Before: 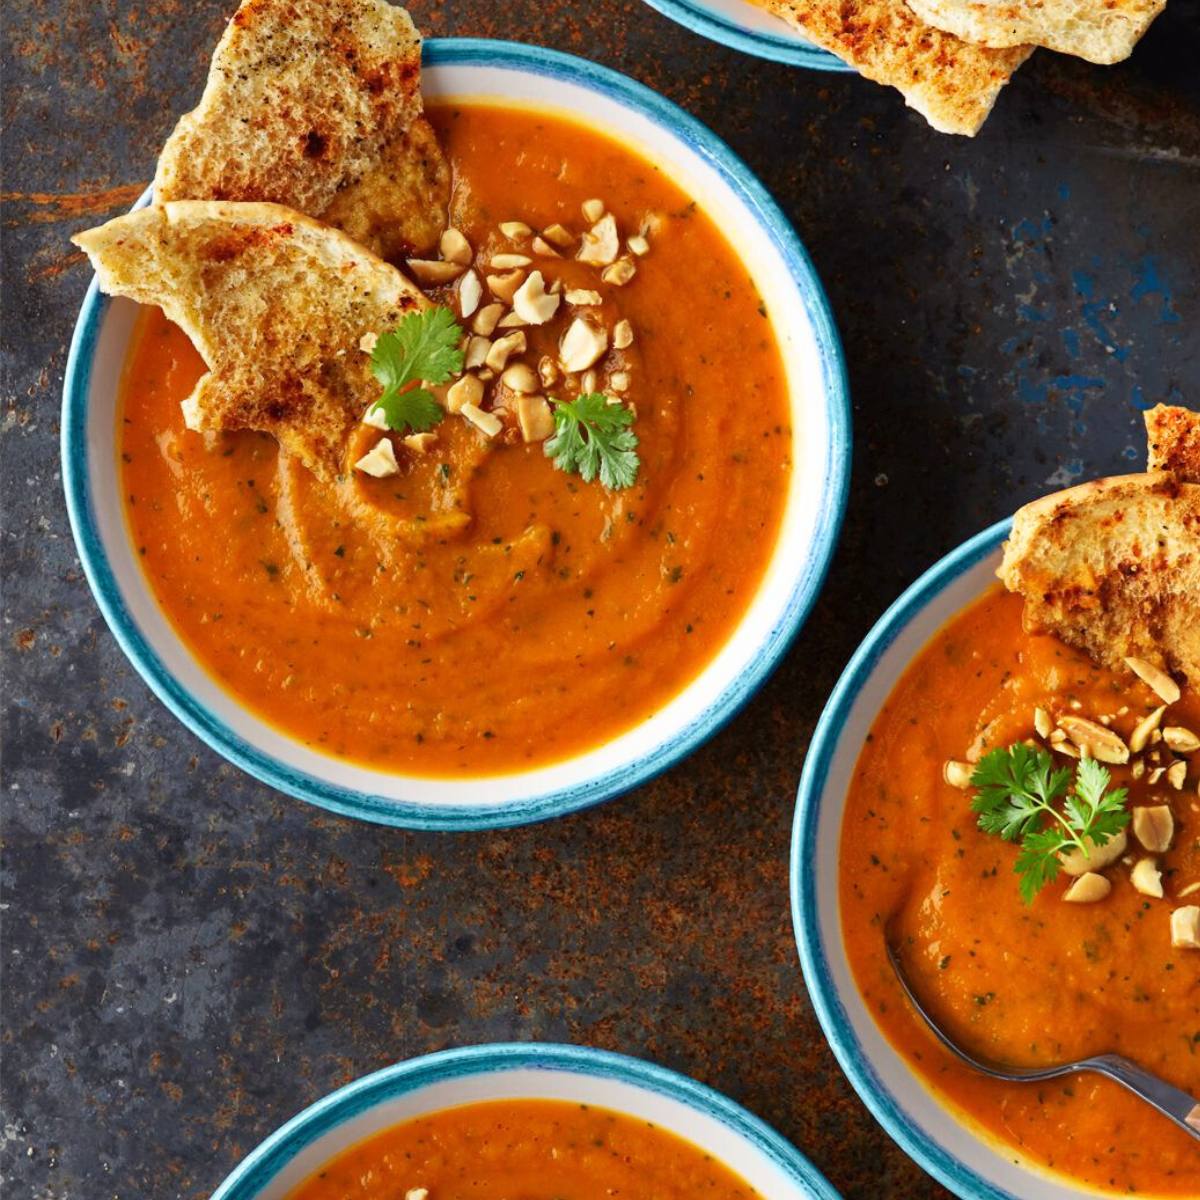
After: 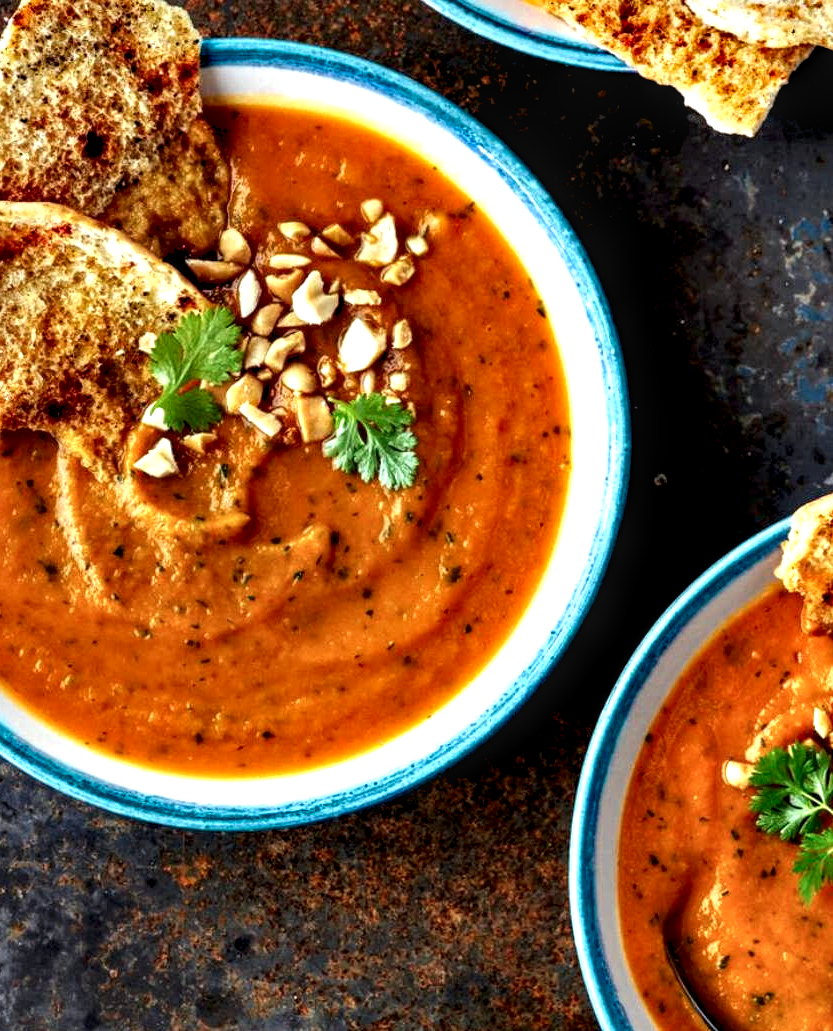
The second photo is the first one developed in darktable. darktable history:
crop: left 18.466%, right 12.041%, bottom 14.024%
local contrast: detail 150%
contrast equalizer: octaves 7, y [[0.6 ×6], [0.55 ×6], [0 ×6], [0 ×6], [0 ×6]]
